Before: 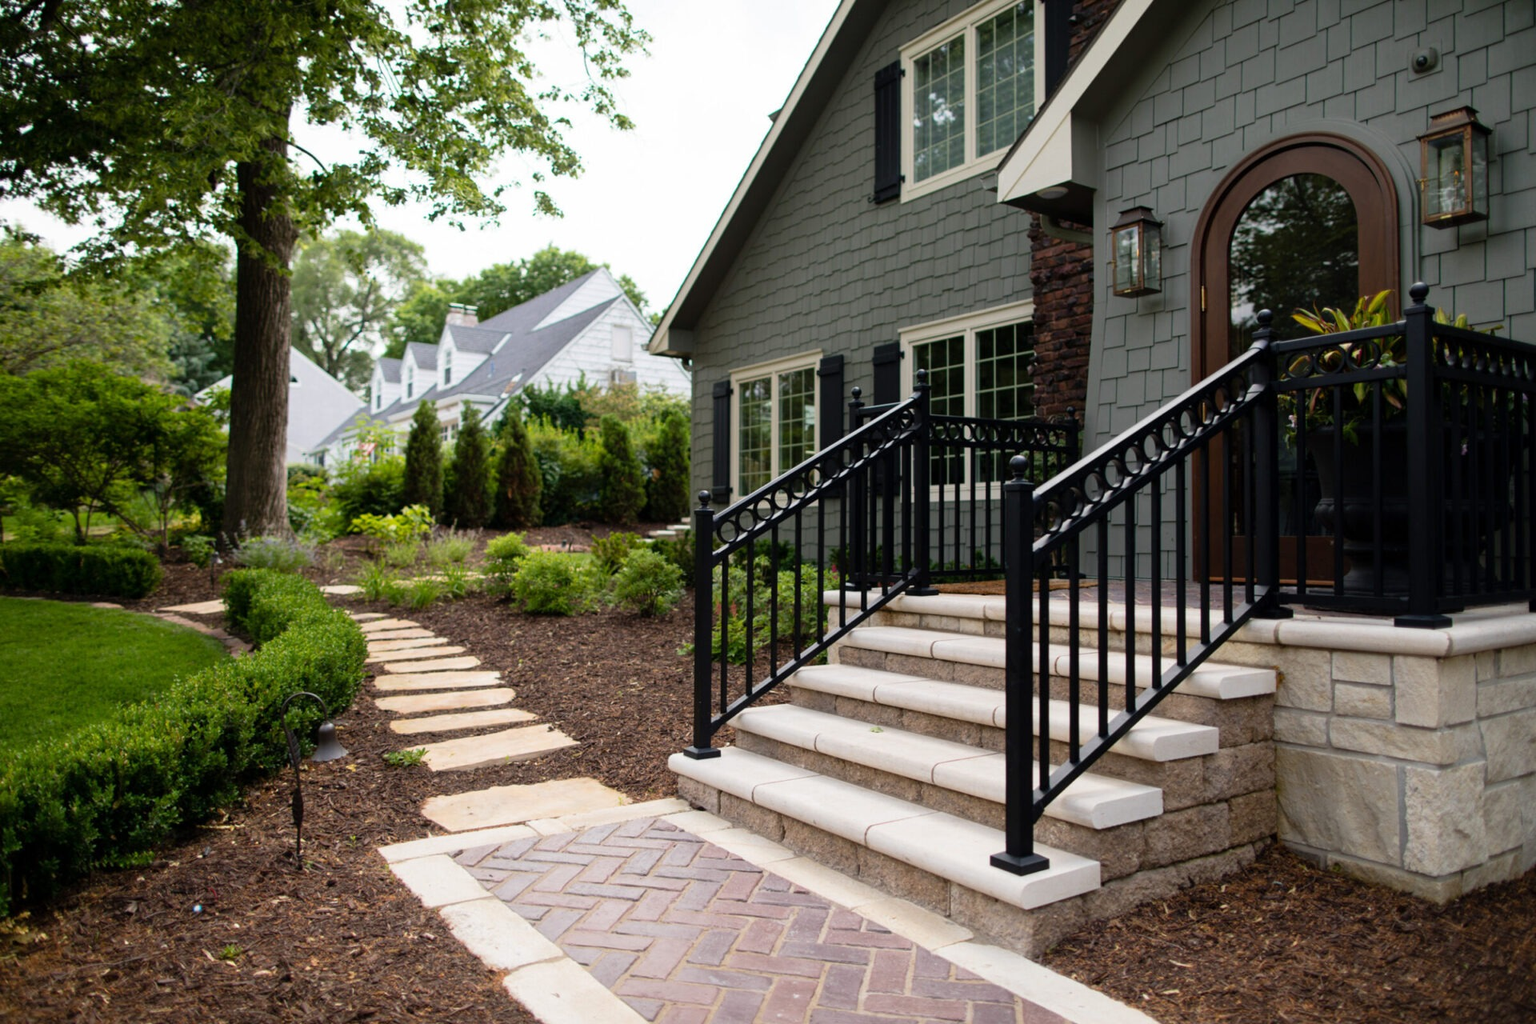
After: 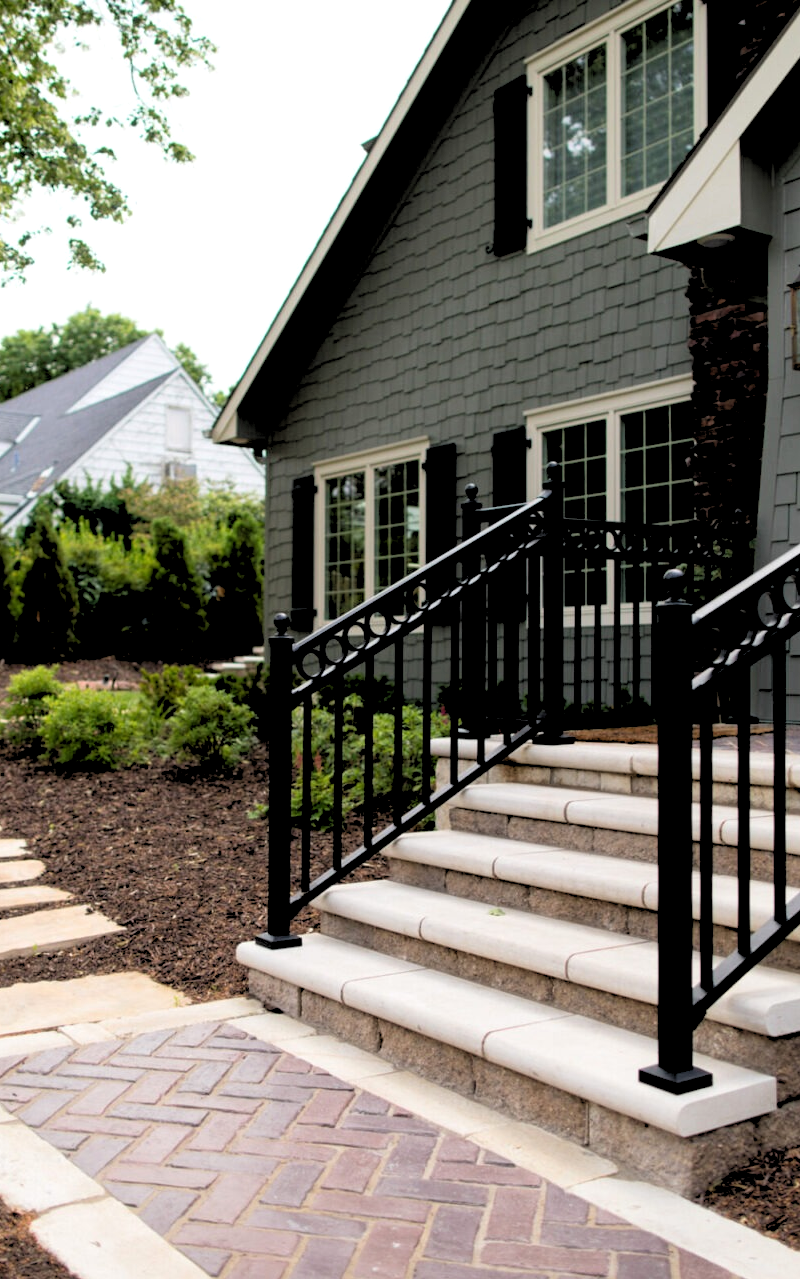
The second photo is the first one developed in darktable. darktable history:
rgb levels: levels [[0.029, 0.461, 0.922], [0, 0.5, 1], [0, 0.5, 1]]
crop: left 31.229%, right 27.105%
